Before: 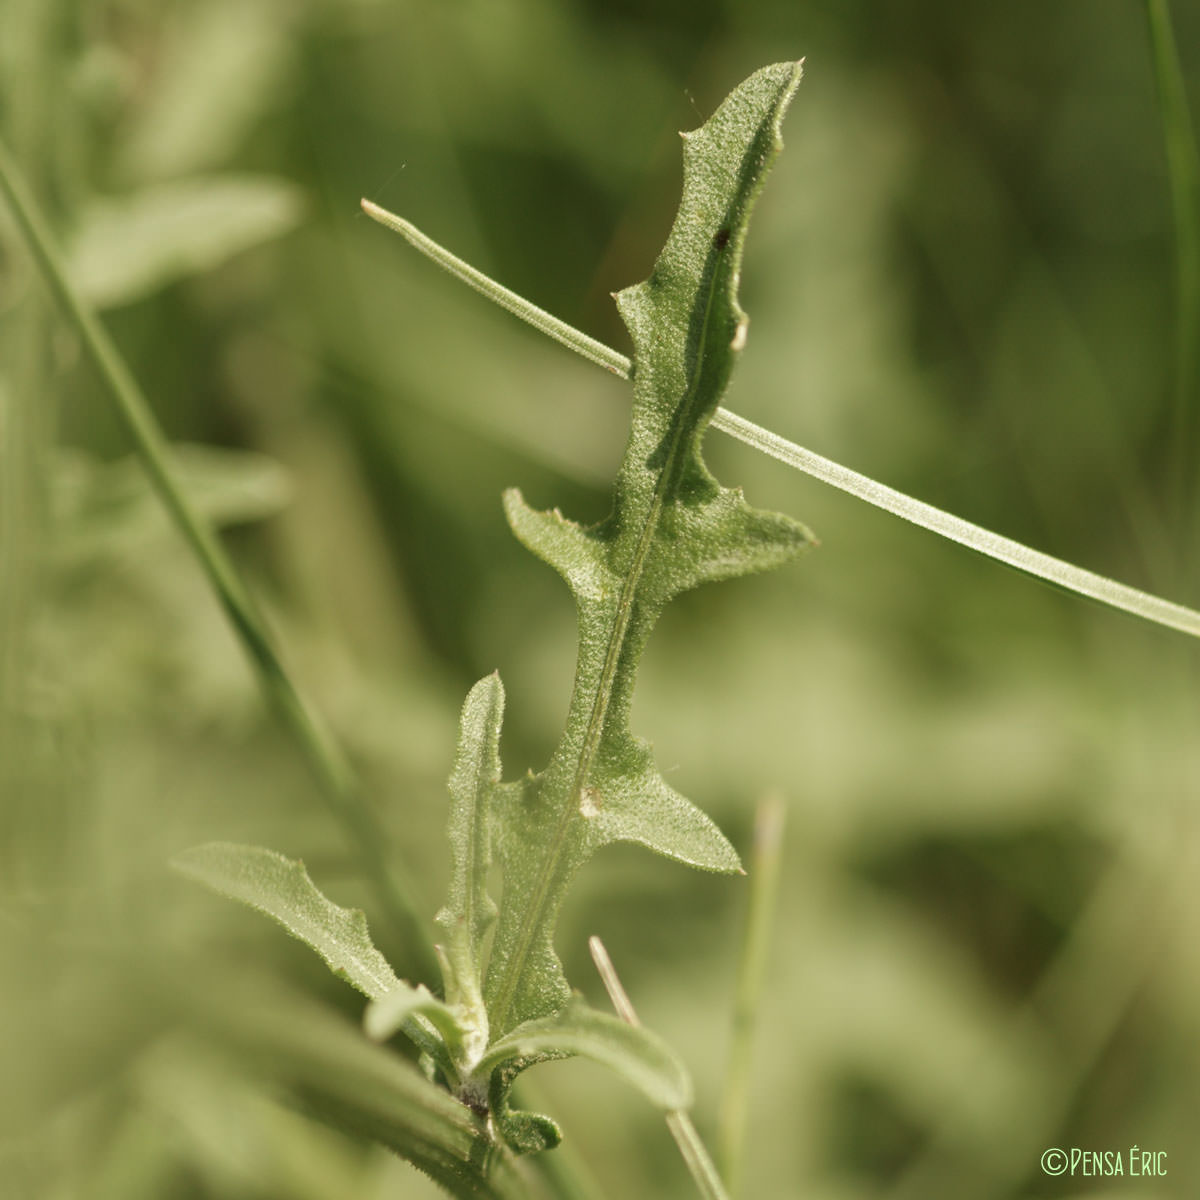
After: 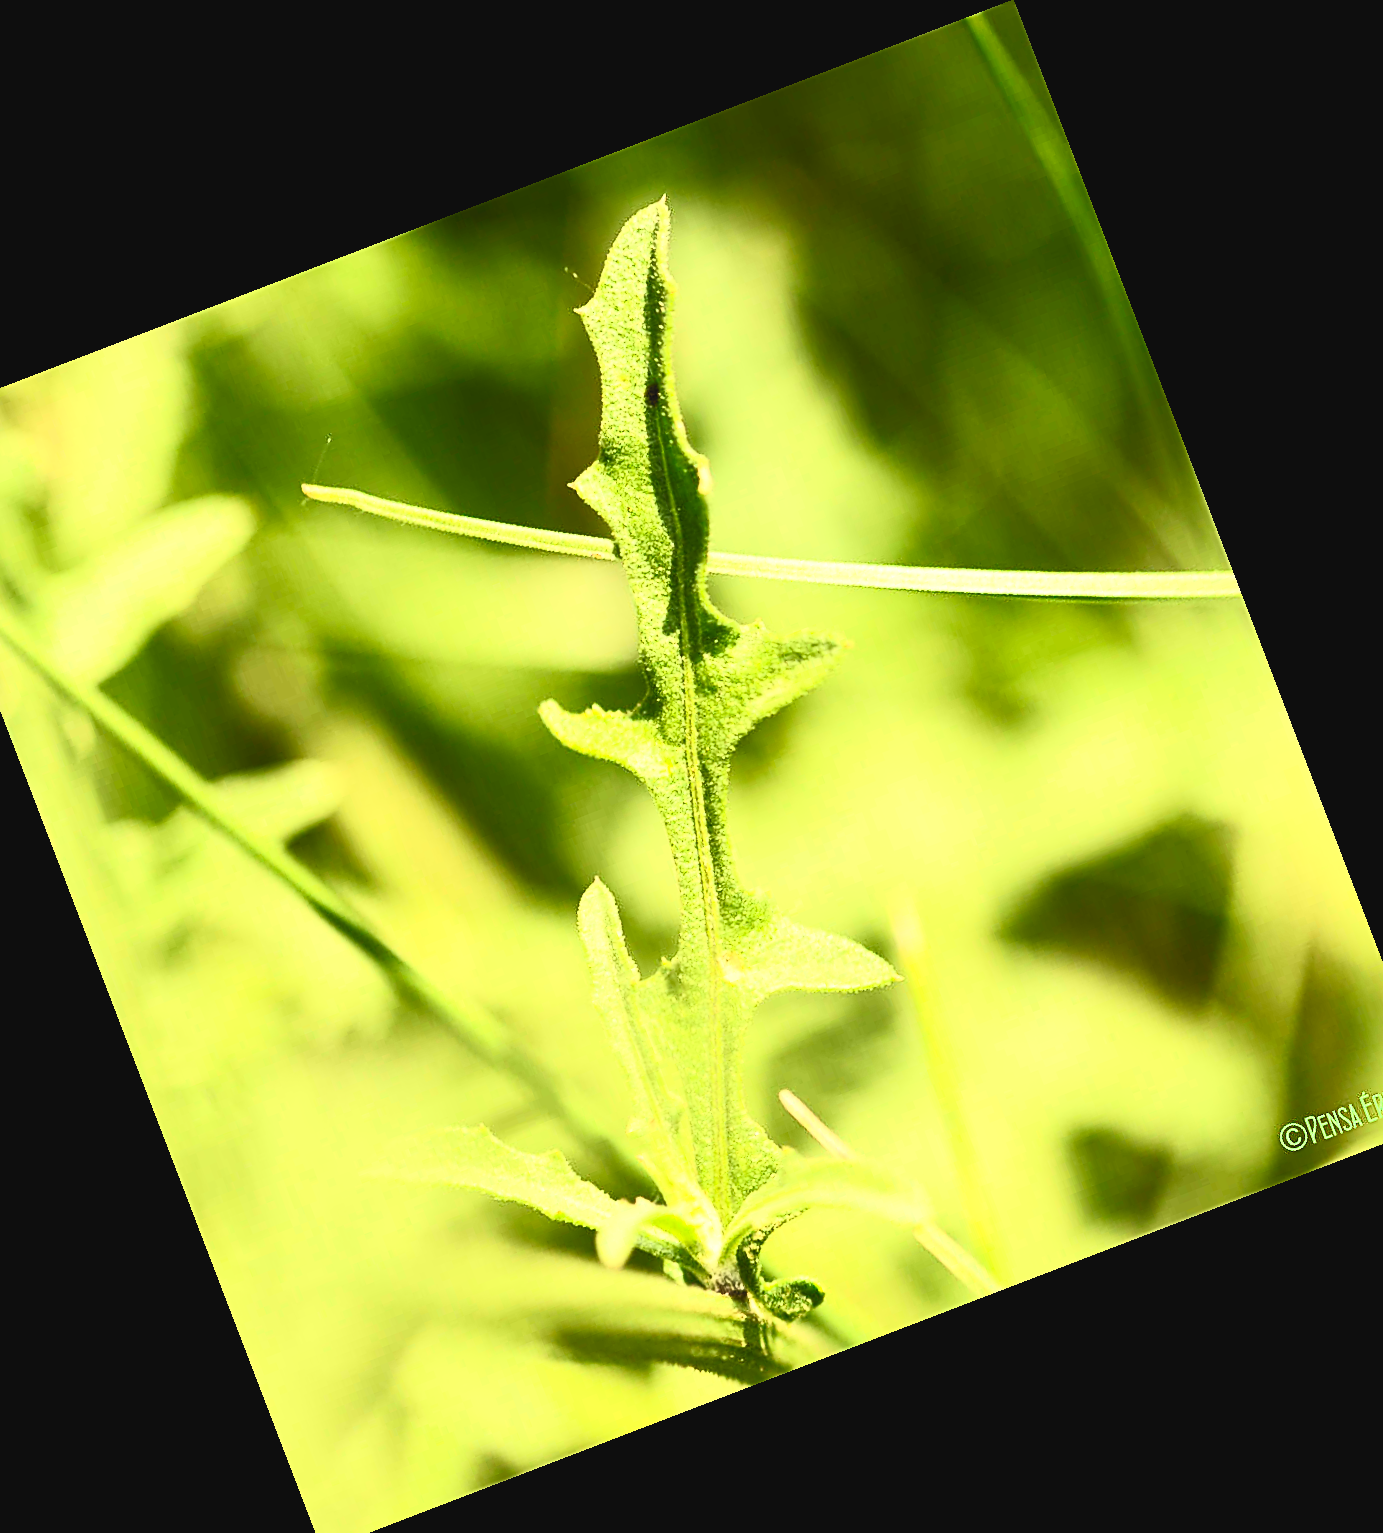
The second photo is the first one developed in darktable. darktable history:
exposure: exposure 0.201 EV, compensate highlight preservation false
filmic rgb: black relative exposure -11.77 EV, white relative exposure 5.4 EV, threshold 3.05 EV, hardness 4.48, latitude 49.38%, contrast 1.14, enable highlight reconstruction true
contrast brightness saturation: contrast 0.986, brightness 0.985, saturation 0.981
sharpen: on, module defaults
crop and rotate: angle 20.98°, left 6.908%, right 3.836%, bottom 1.081%
